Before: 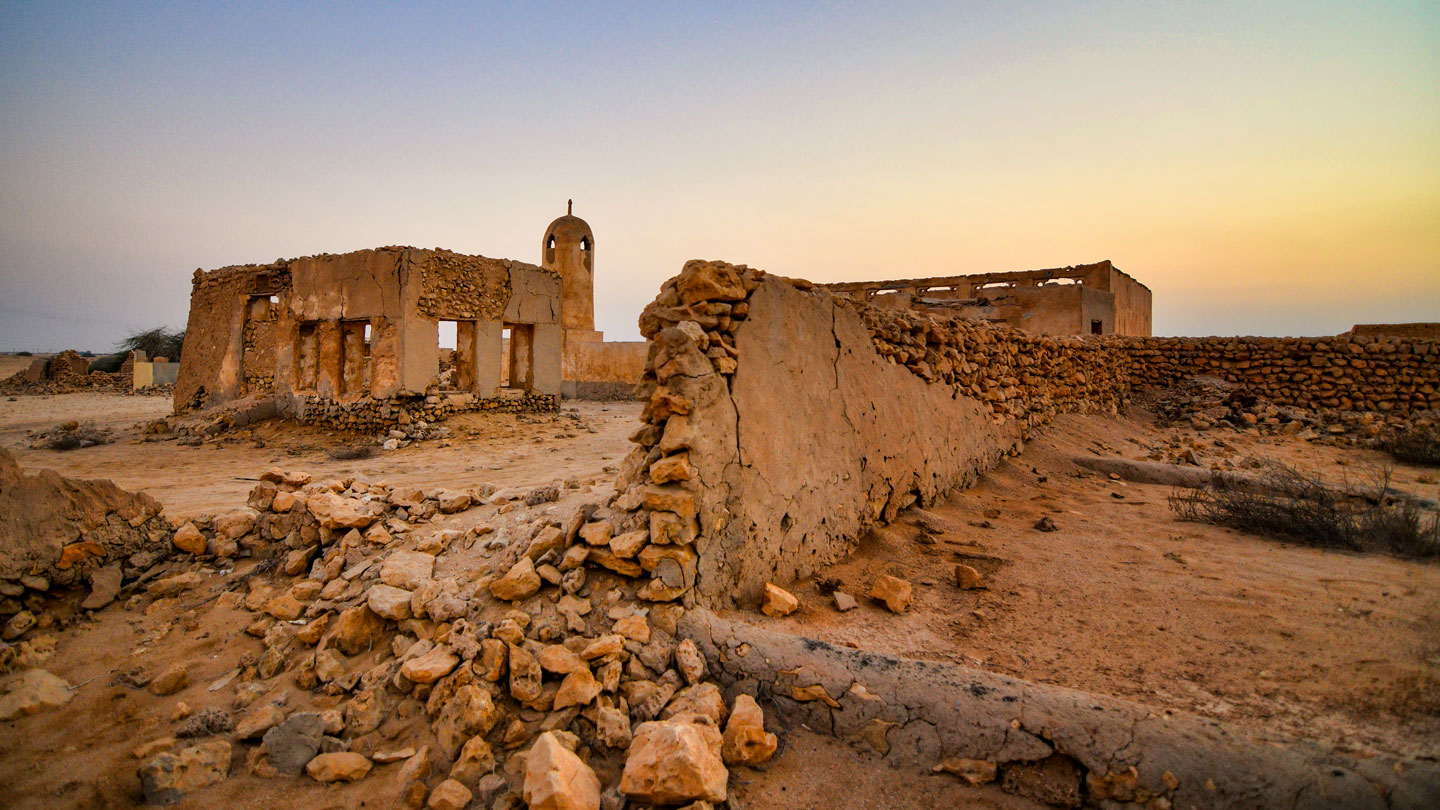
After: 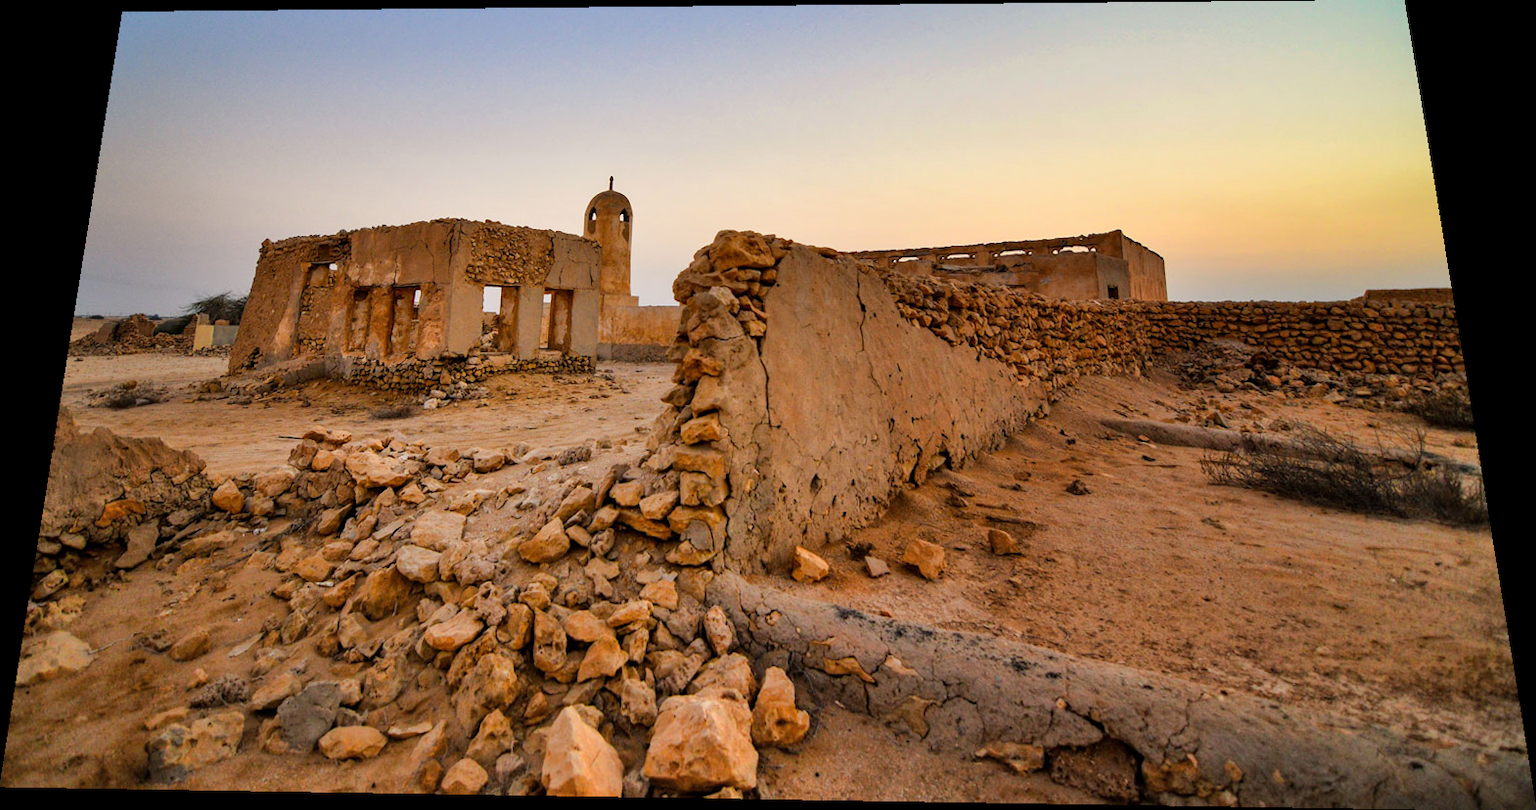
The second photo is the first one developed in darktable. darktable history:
rotate and perspective: rotation 0.128°, lens shift (vertical) -0.181, lens shift (horizontal) -0.044, shear 0.001, automatic cropping off
shadows and highlights: shadows 37.27, highlights -28.18, soften with gaussian
